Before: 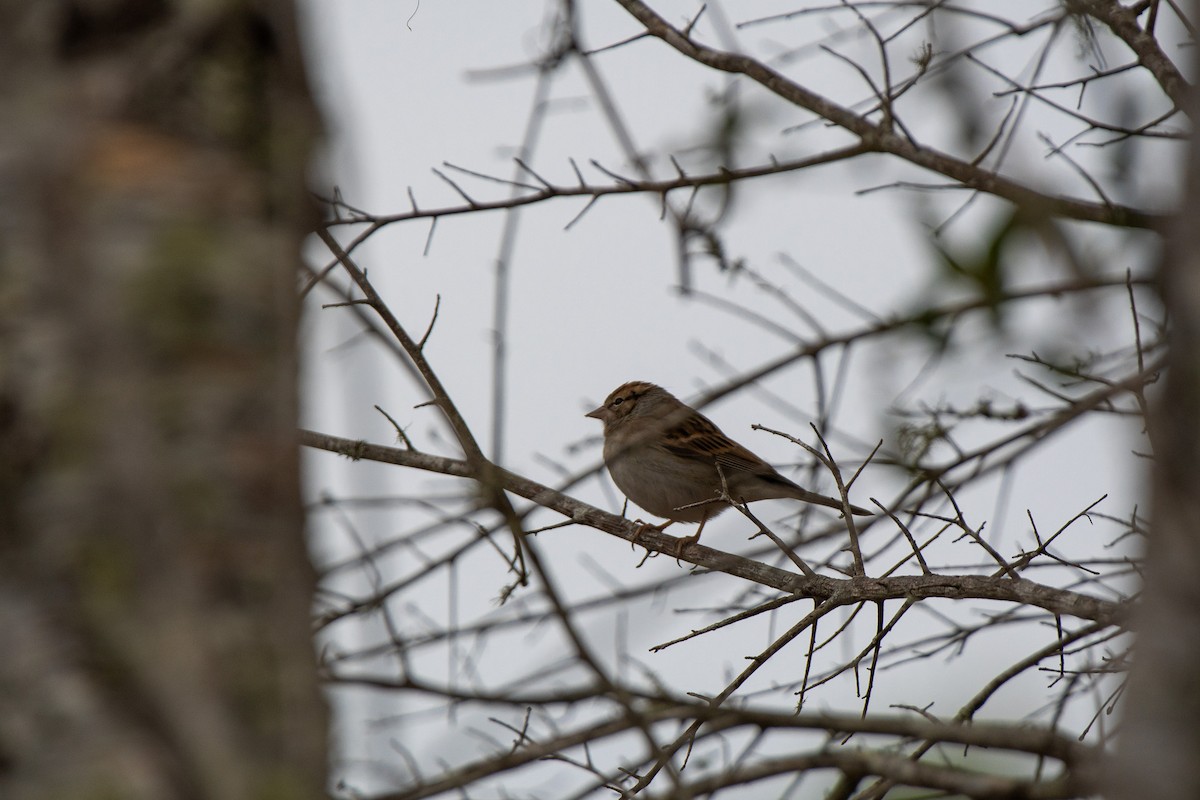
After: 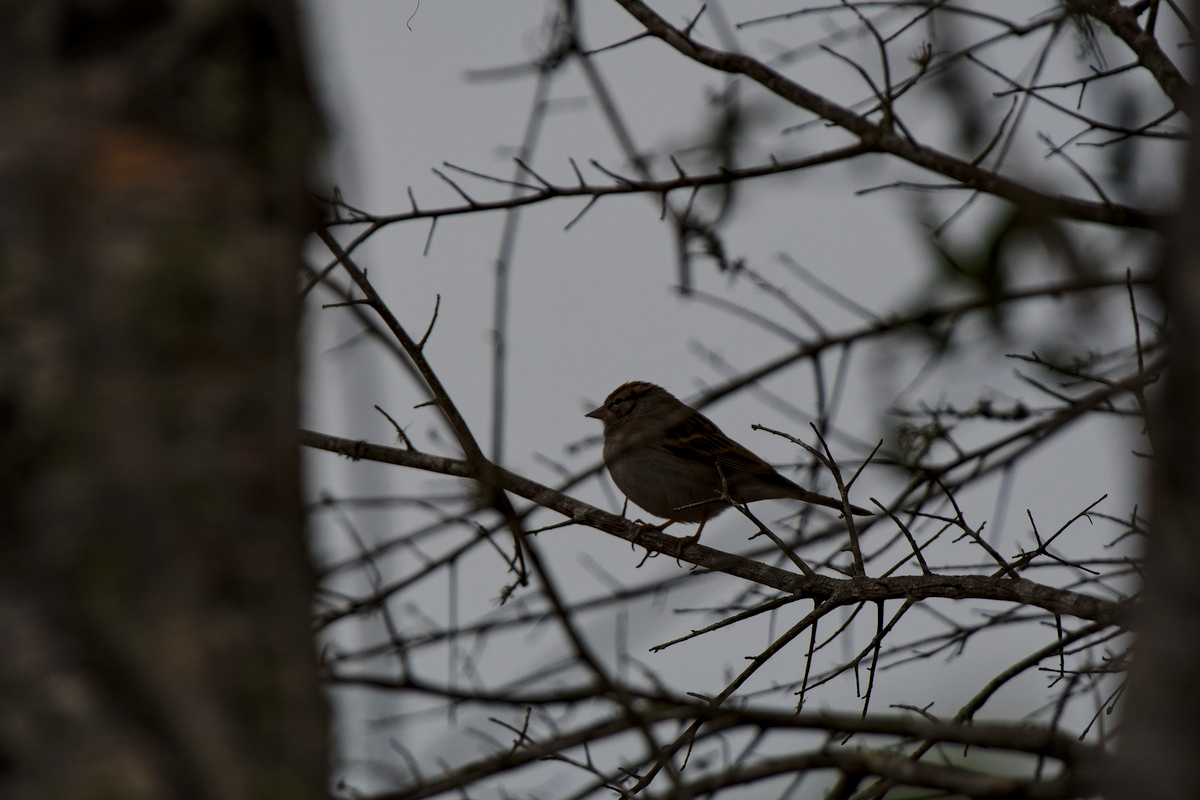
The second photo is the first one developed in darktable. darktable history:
contrast equalizer: y [[0.509, 0.517, 0.523, 0.523, 0.517, 0.509], [0.5 ×6], [0.5 ×6], [0 ×6], [0 ×6]]
exposure: exposure -2.433 EV, compensate exposure bias true, compensate highlight preservation false
base curve: curves: ch0 [(0, 0) (0.018, 0.026) (0.143, 0.37) (0.33, 0.731) (0.458, 0.853) (0.735, 0.965) (0.905, 0.986) (1, 1)], preserve colors none
